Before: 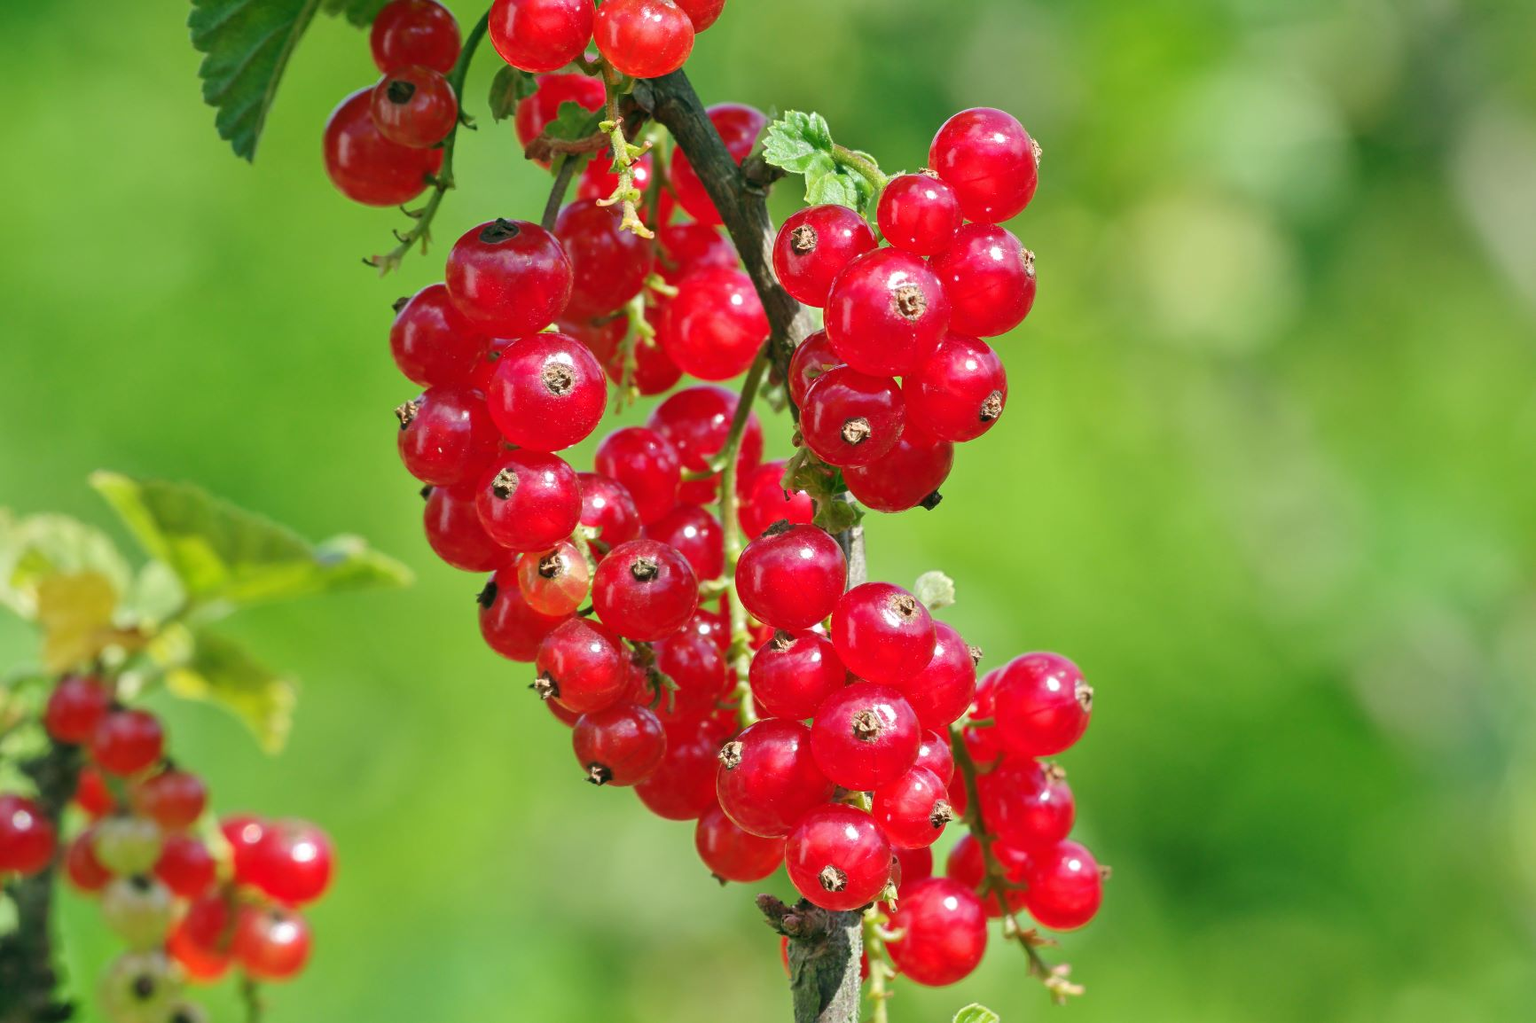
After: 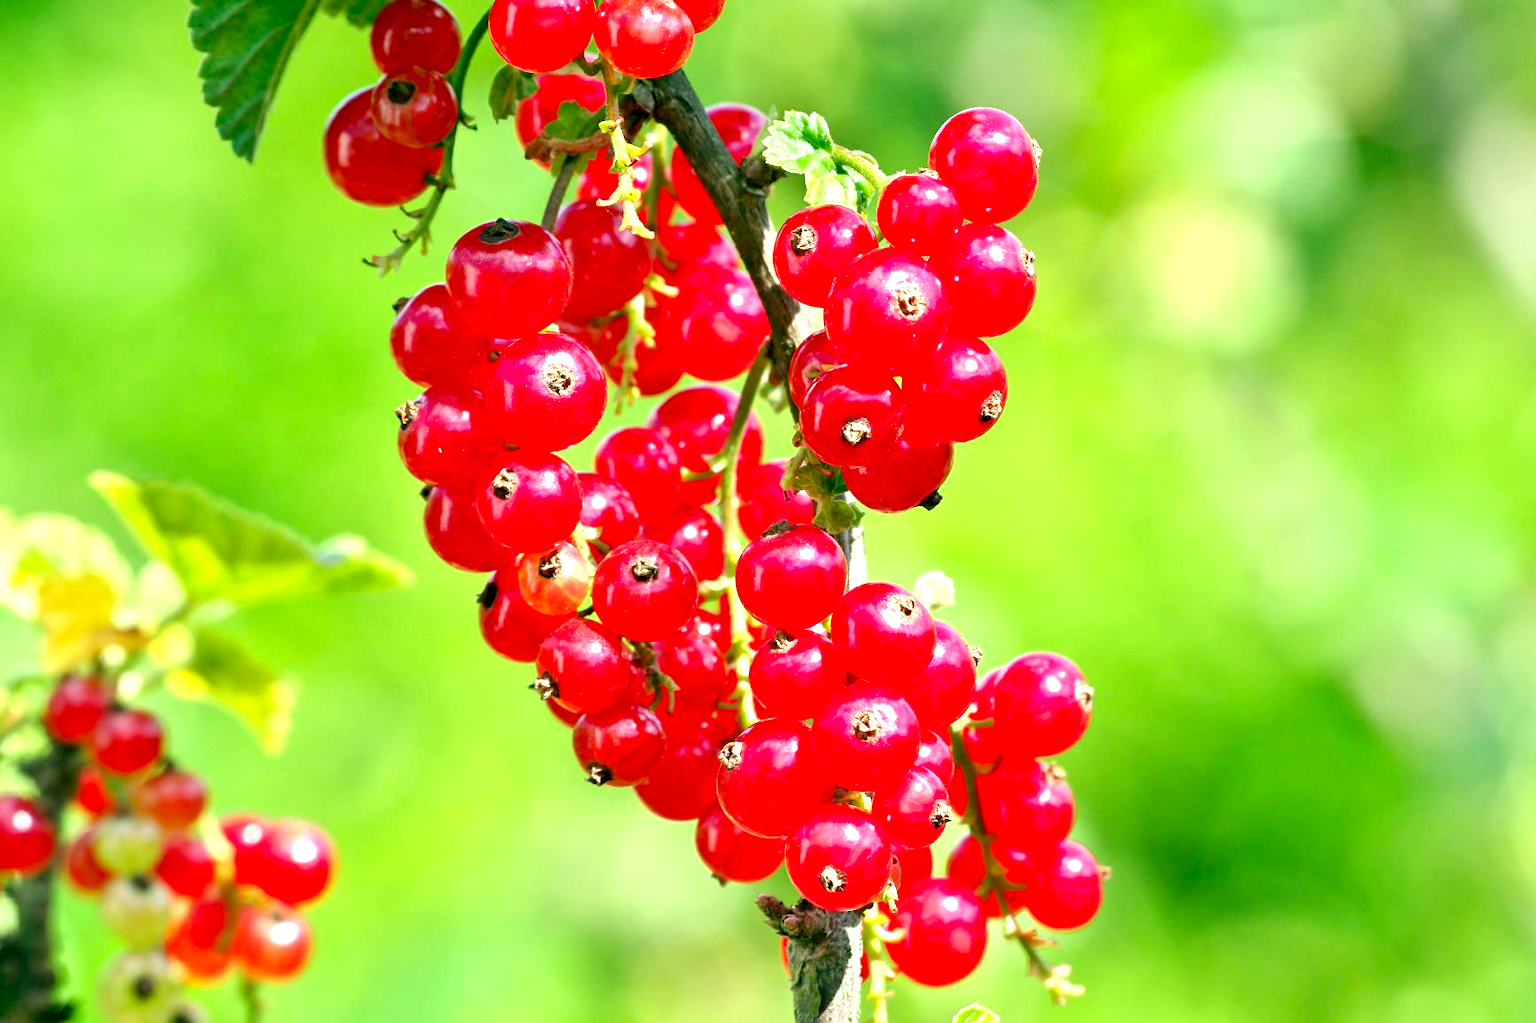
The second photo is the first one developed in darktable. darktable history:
exposure: black level correction 0.009, exposure -0.159 EV, compensate highlight preservation false
levels: levels [0, 0.352, 0.703]
